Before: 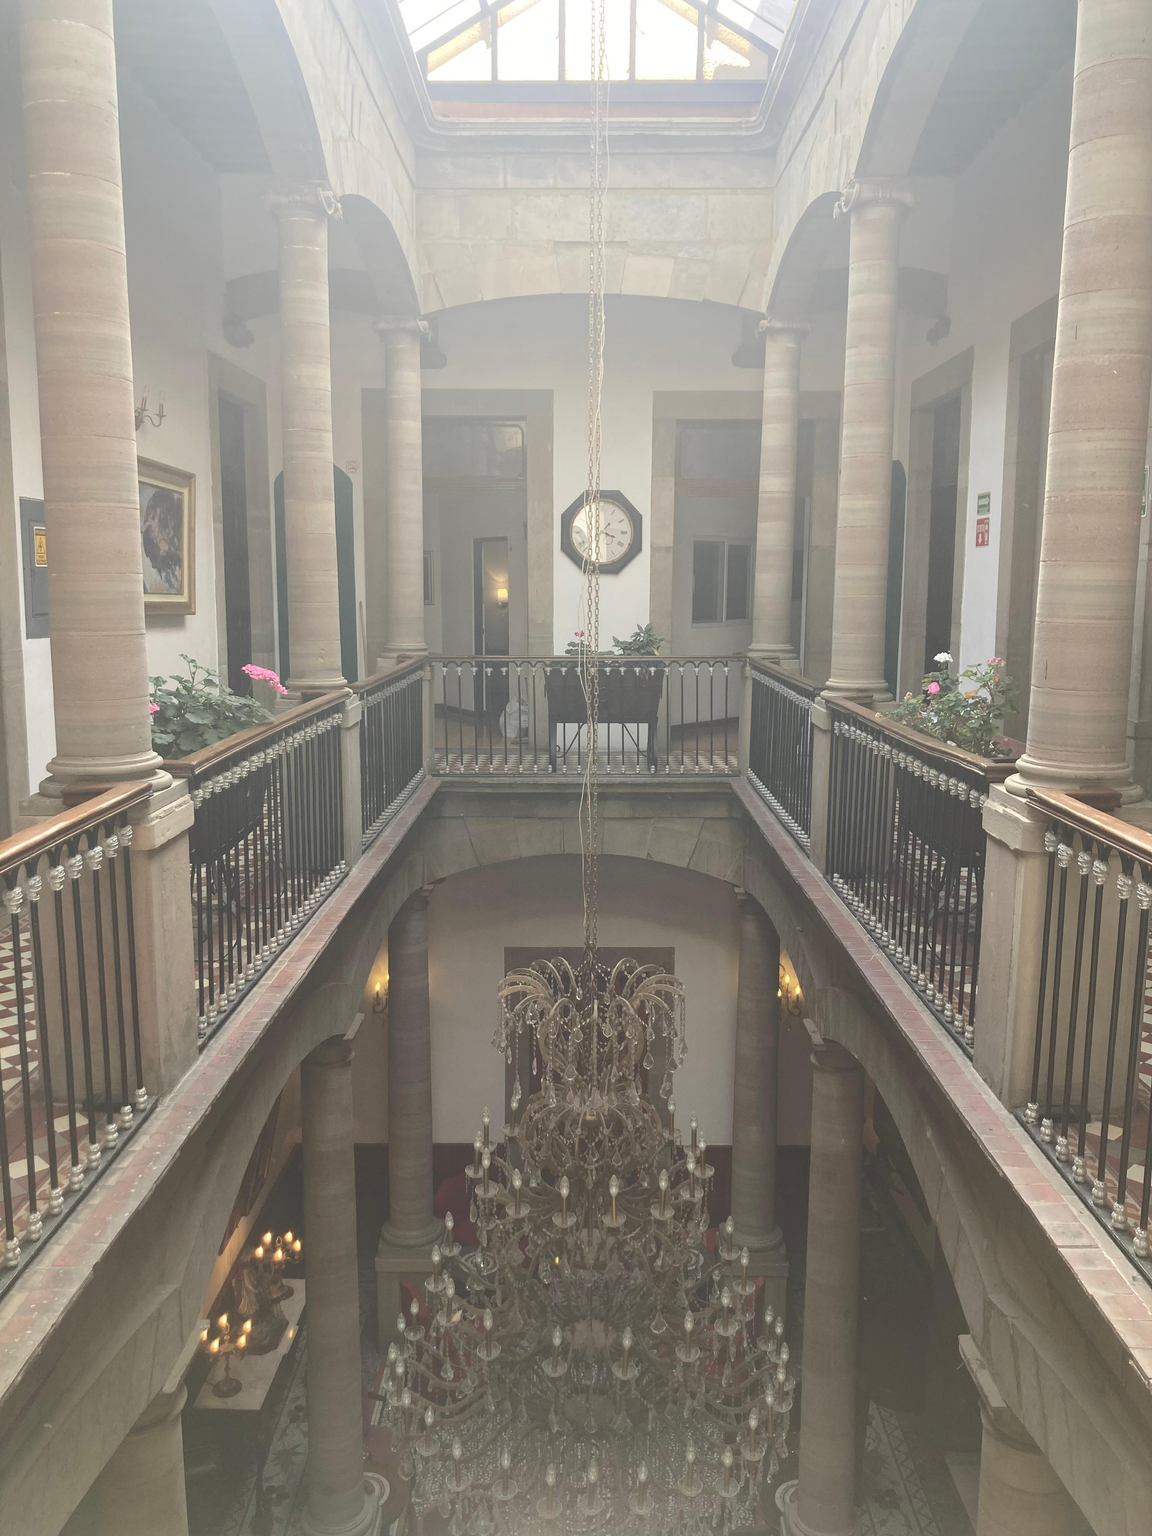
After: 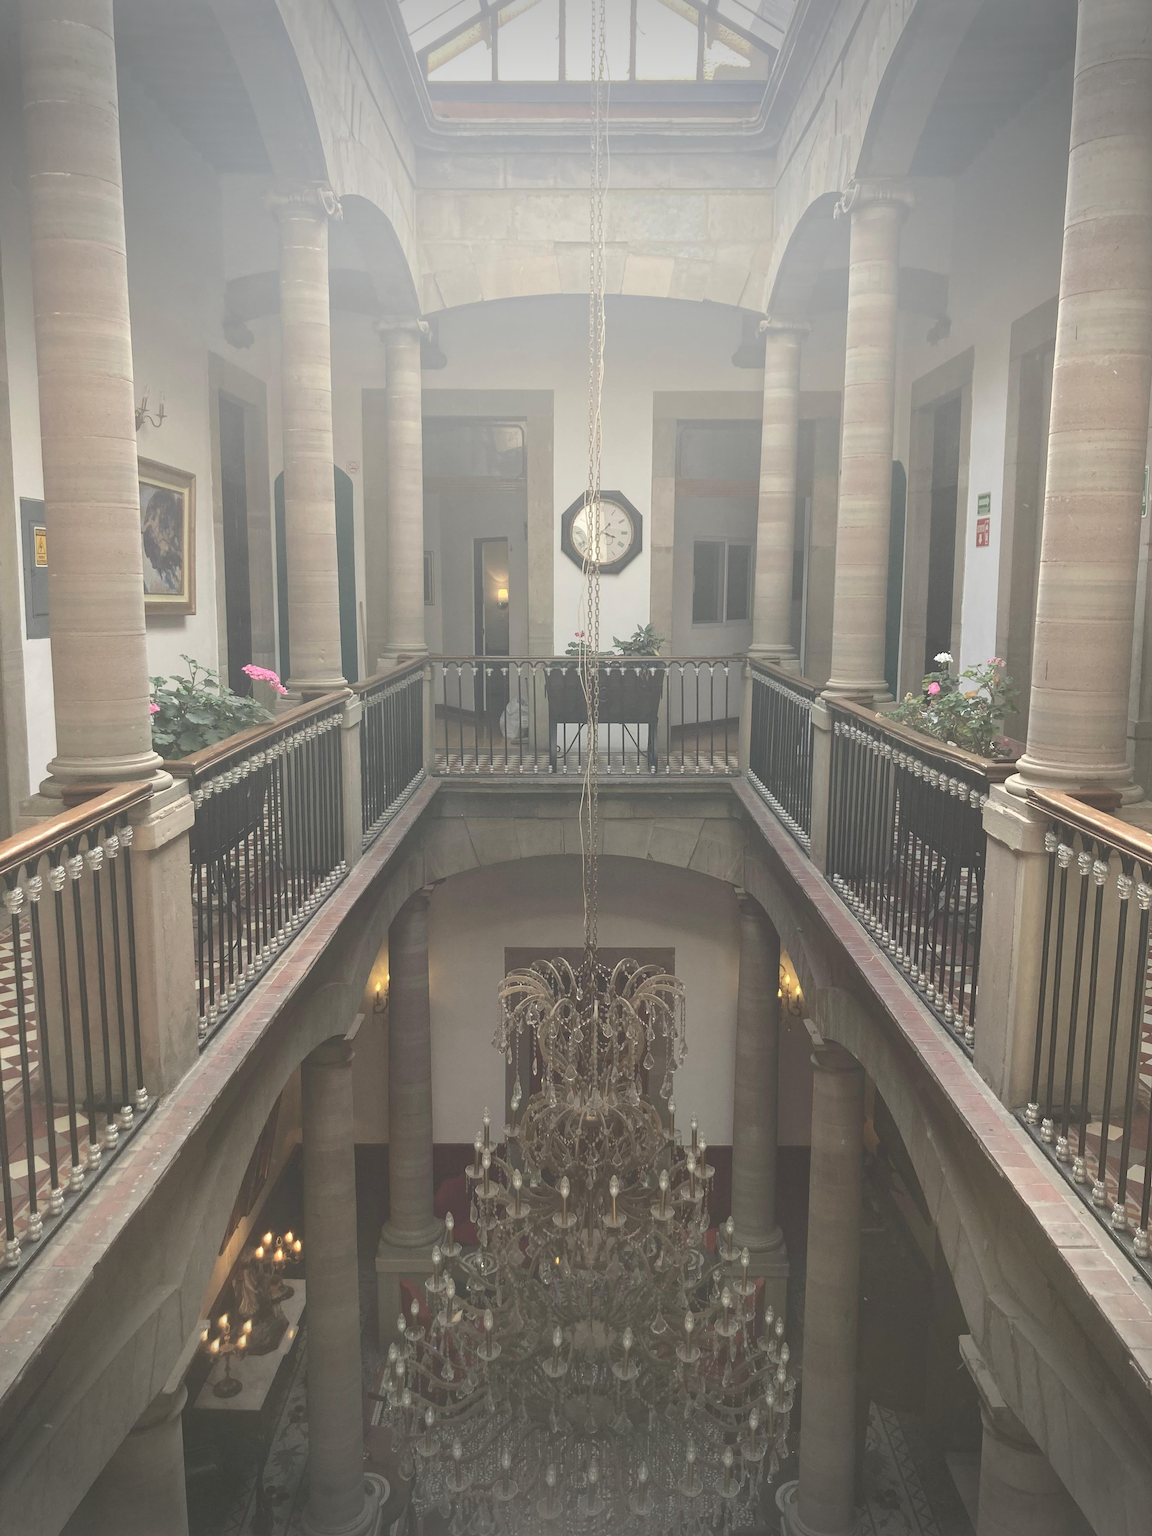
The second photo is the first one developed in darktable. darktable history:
vignetting: fall-off start 100.97%, width/height ratio 1.323
